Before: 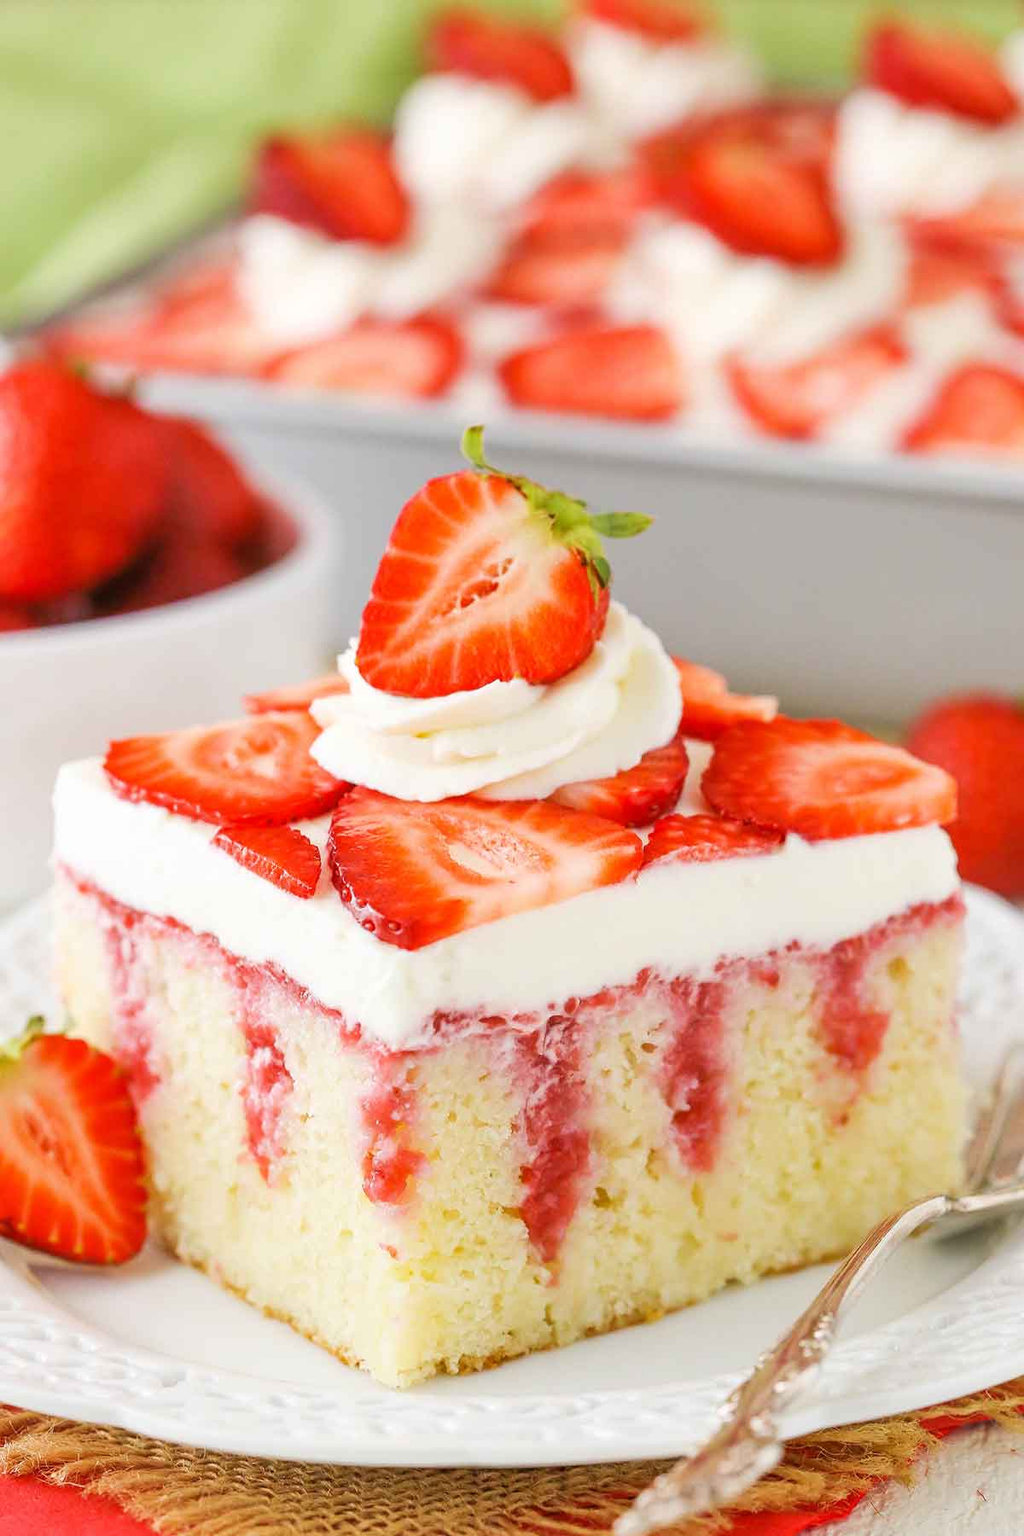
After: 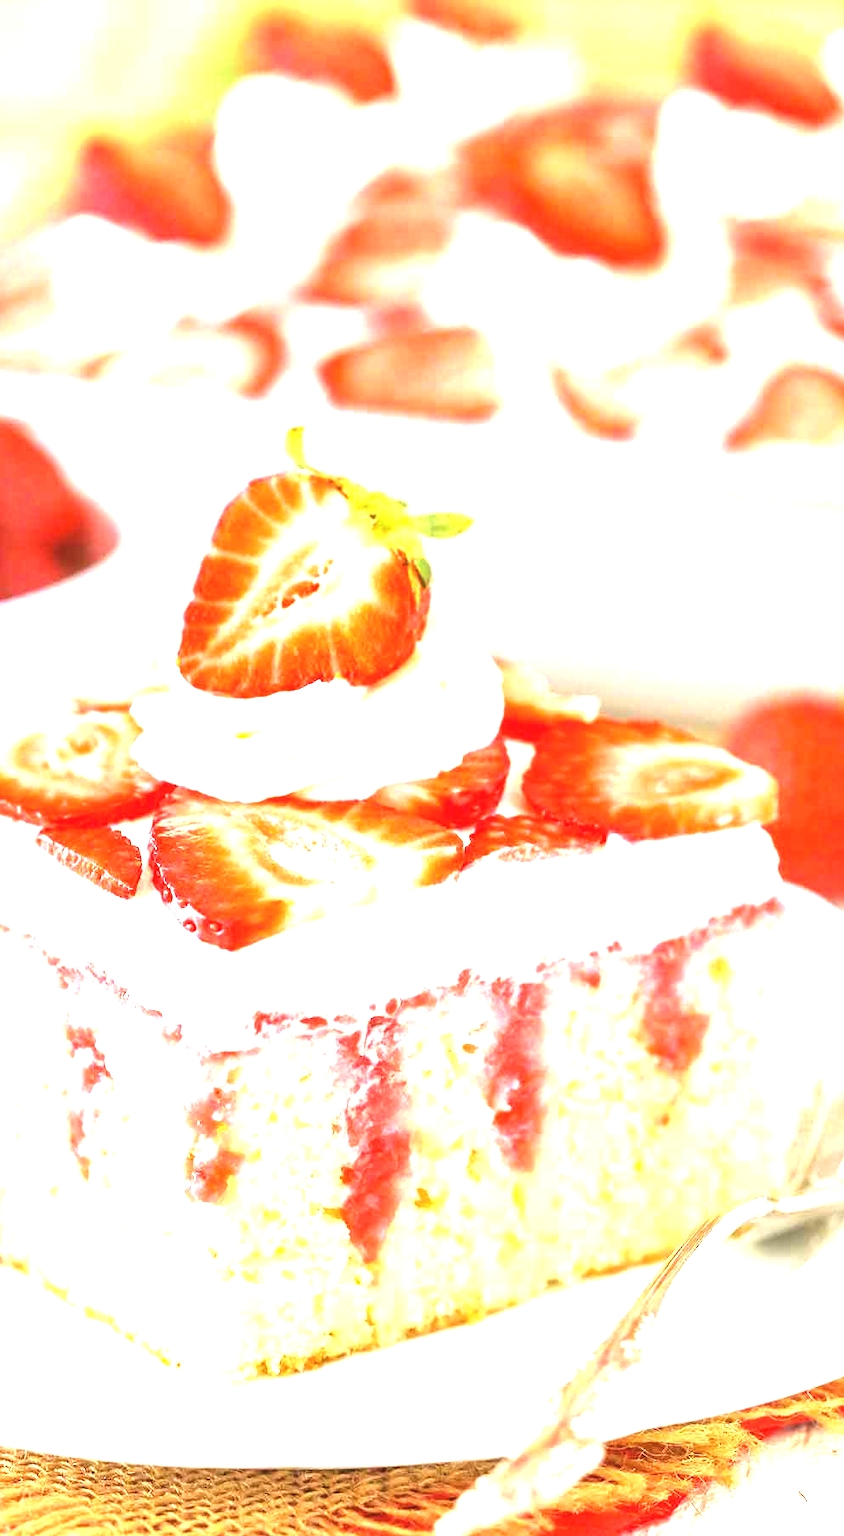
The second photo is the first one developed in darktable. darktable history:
tone equalizer: -8 EV -0.383 EV, -7 EV -0.402 EV, -6 EV -0.343 EV, -5 EV -0.25 EV, -3 EV 0.252 EV, -2 EV 0.35 EV, -1 EV 0.404 EV, +0 EV 0.406 EV
exposure: black level correction -0.002, exposure 1.33 EV, compensate highlight preservation false
crop: left 17.533%, bottom 0.032%
